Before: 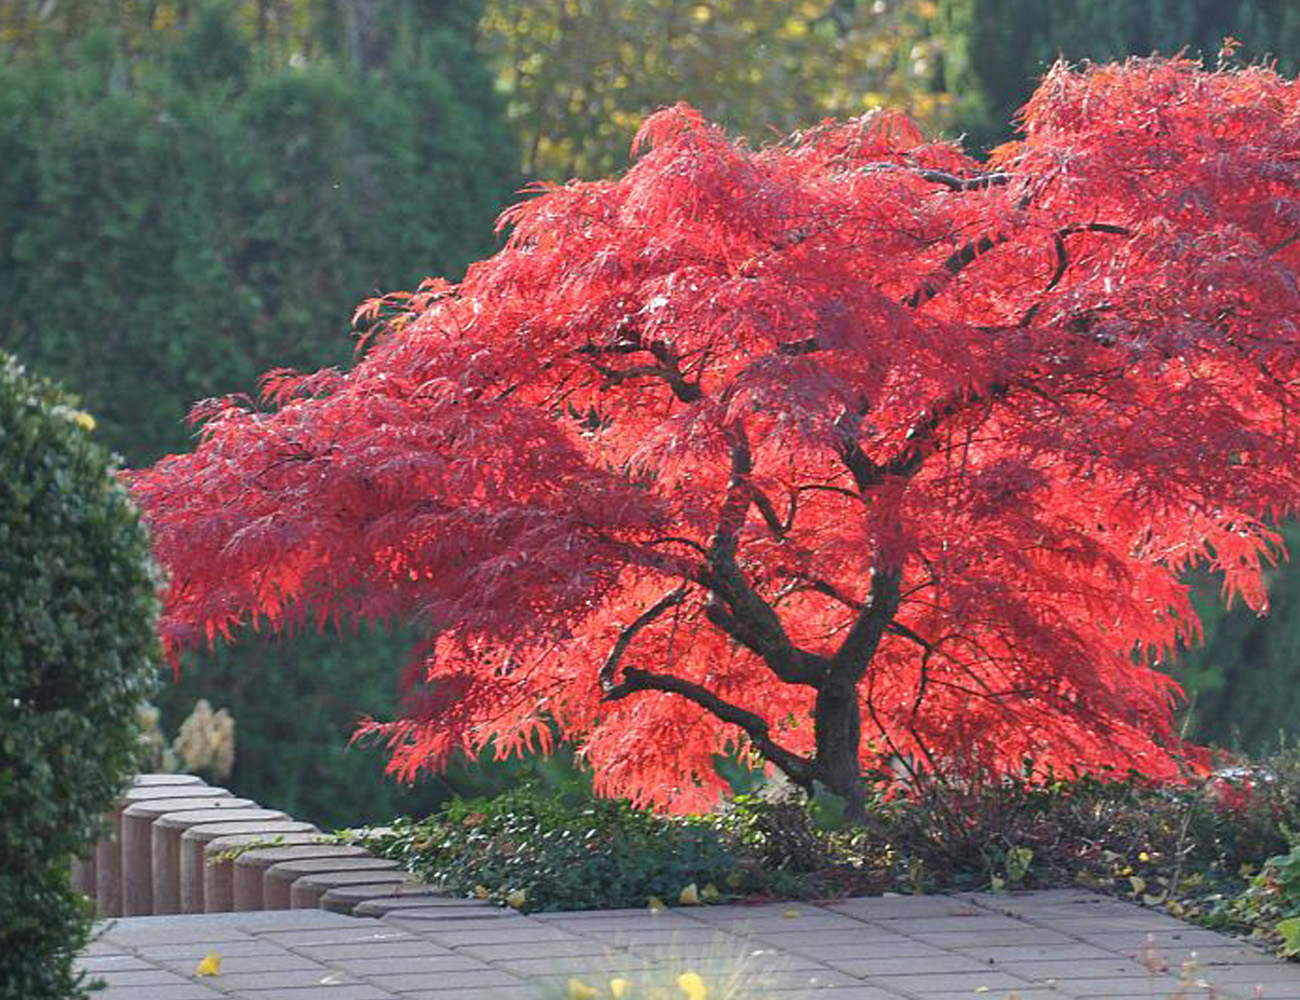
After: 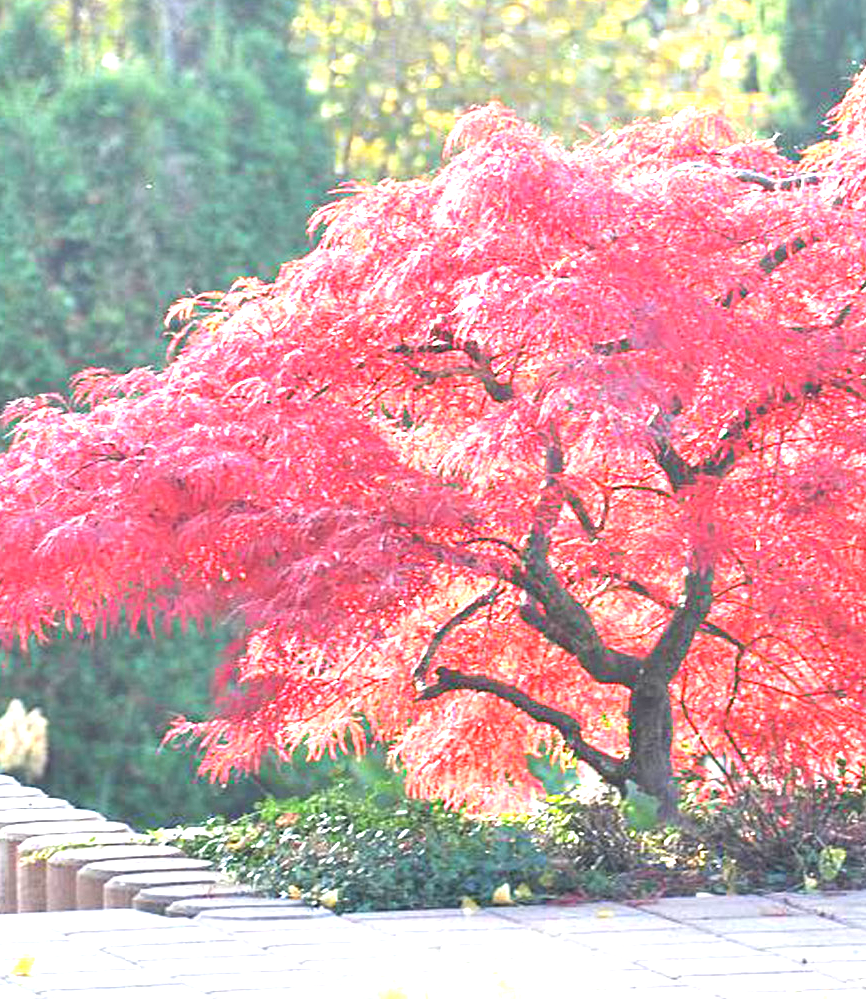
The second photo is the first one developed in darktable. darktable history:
exposure: exposure 2.003 EV, compensate highlight preservation false
crop and rotate: left 14.385%, right 18.948%
